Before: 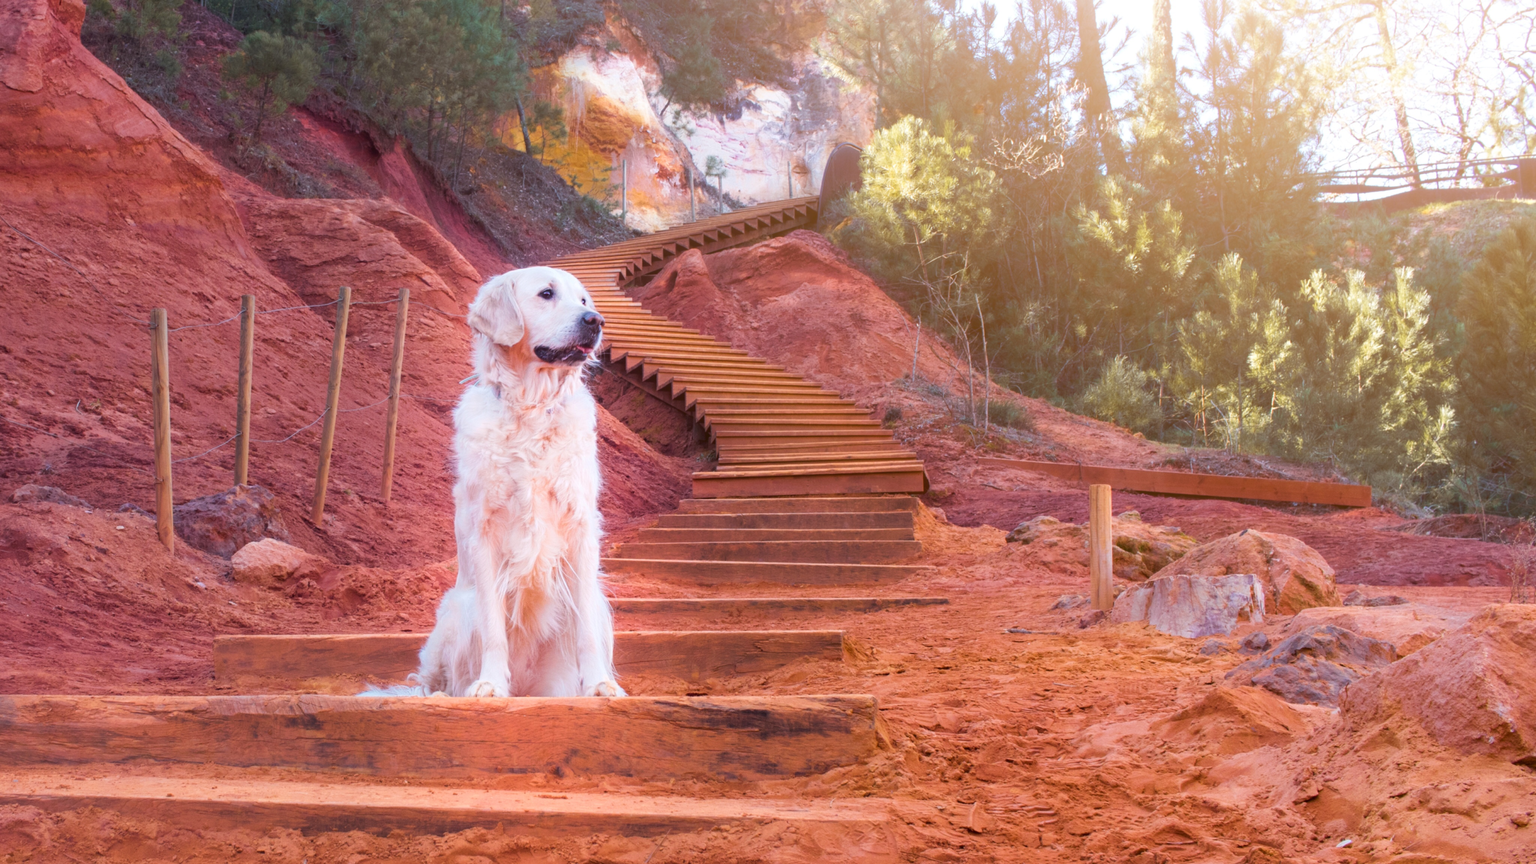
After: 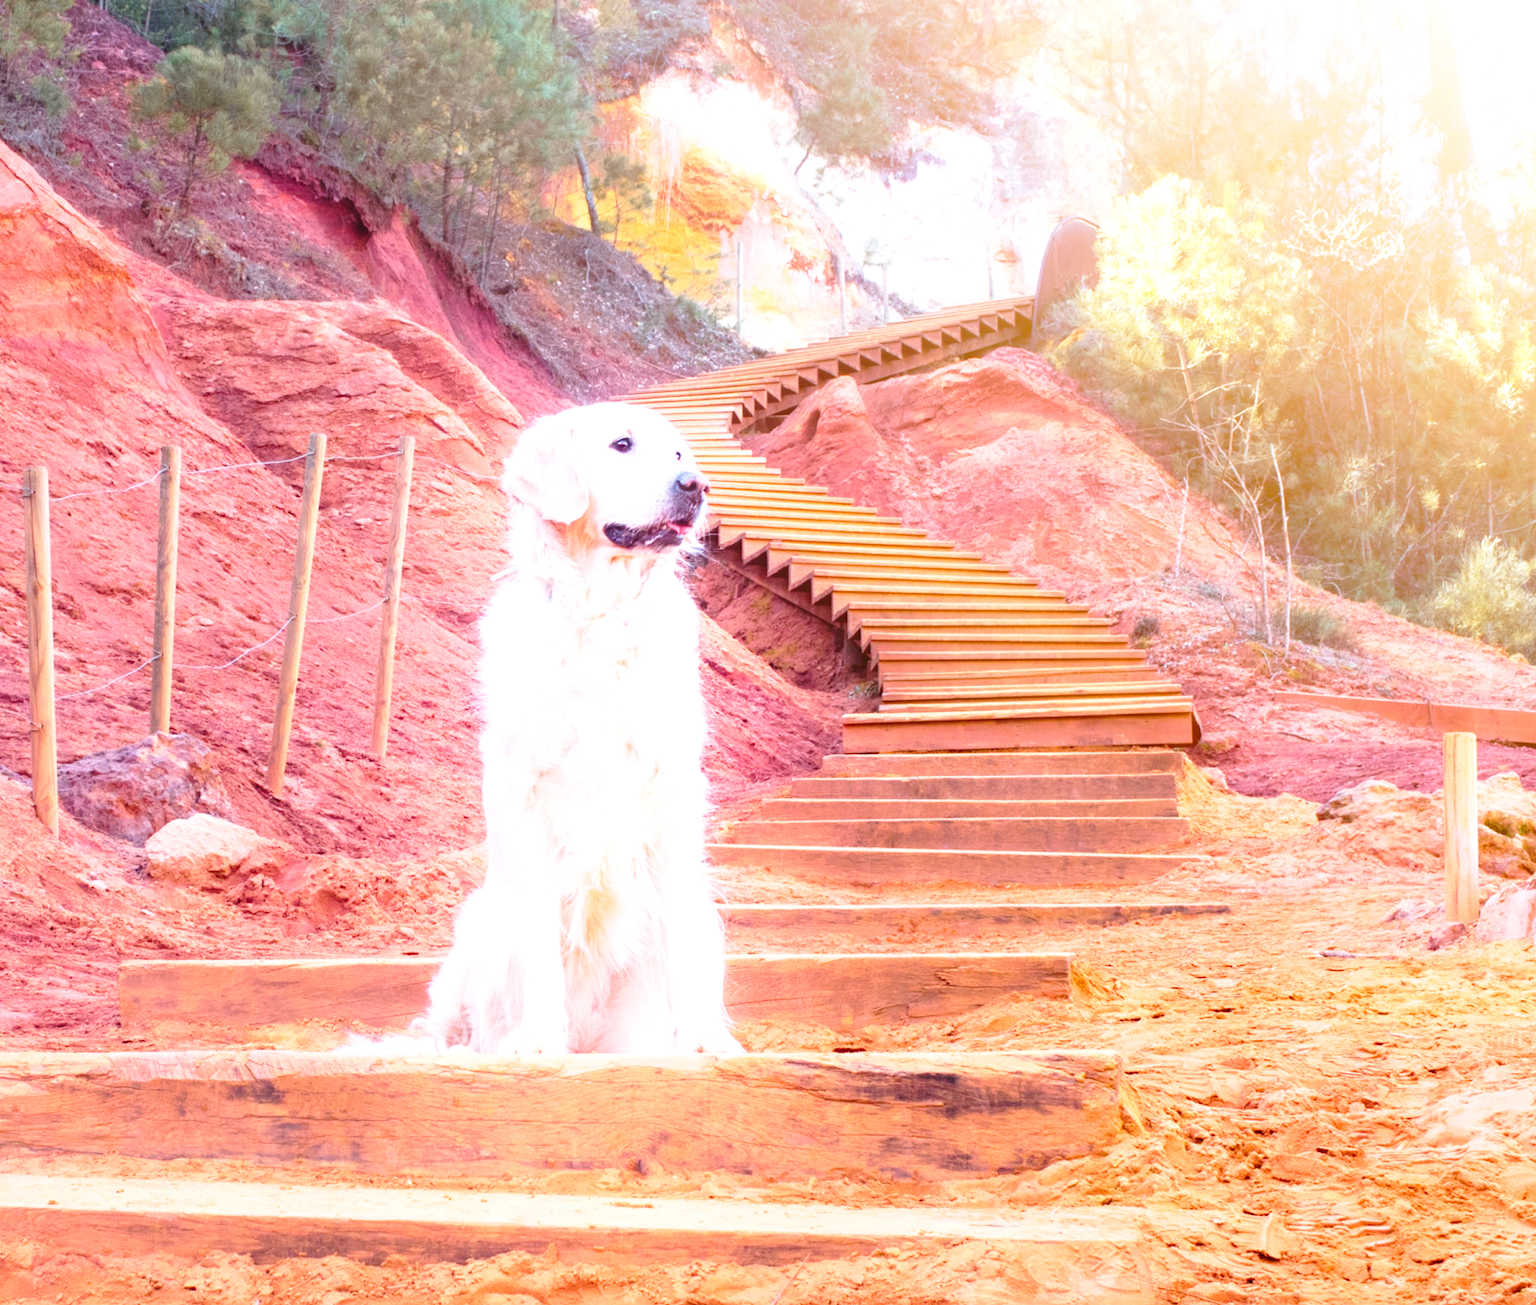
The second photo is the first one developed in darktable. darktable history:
exposure: black level correction 0, exposure 0.898 EV, compensate highlight preservation false
base curve: curves: ch0 [(0, 0) (0.028, 0.03) (0.121, 0.232) (0.46, 0.748) (0.859, 0.968) (1, 1)], preserve colors none
crop and rotate: left 8.833%, right 25.046%
